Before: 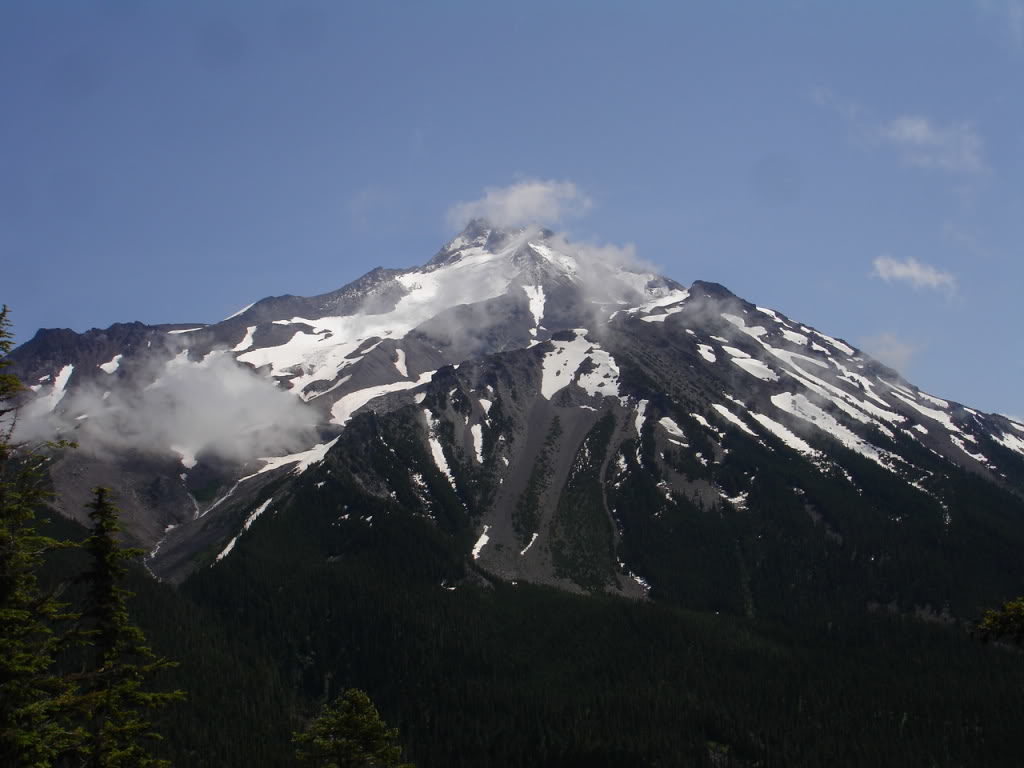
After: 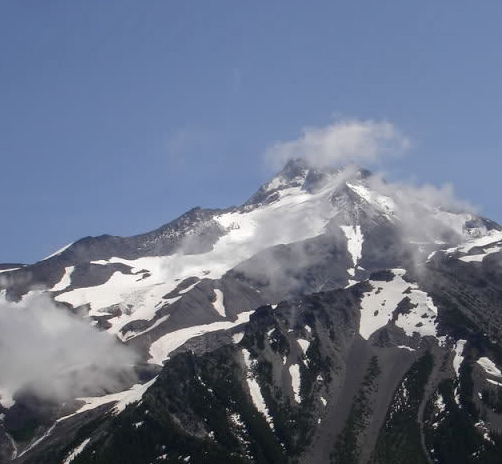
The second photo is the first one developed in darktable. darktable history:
local contrast: on, module defaults
crop: left 17.869%, top 7.846%, right 33.037%, bottom 31.728%
